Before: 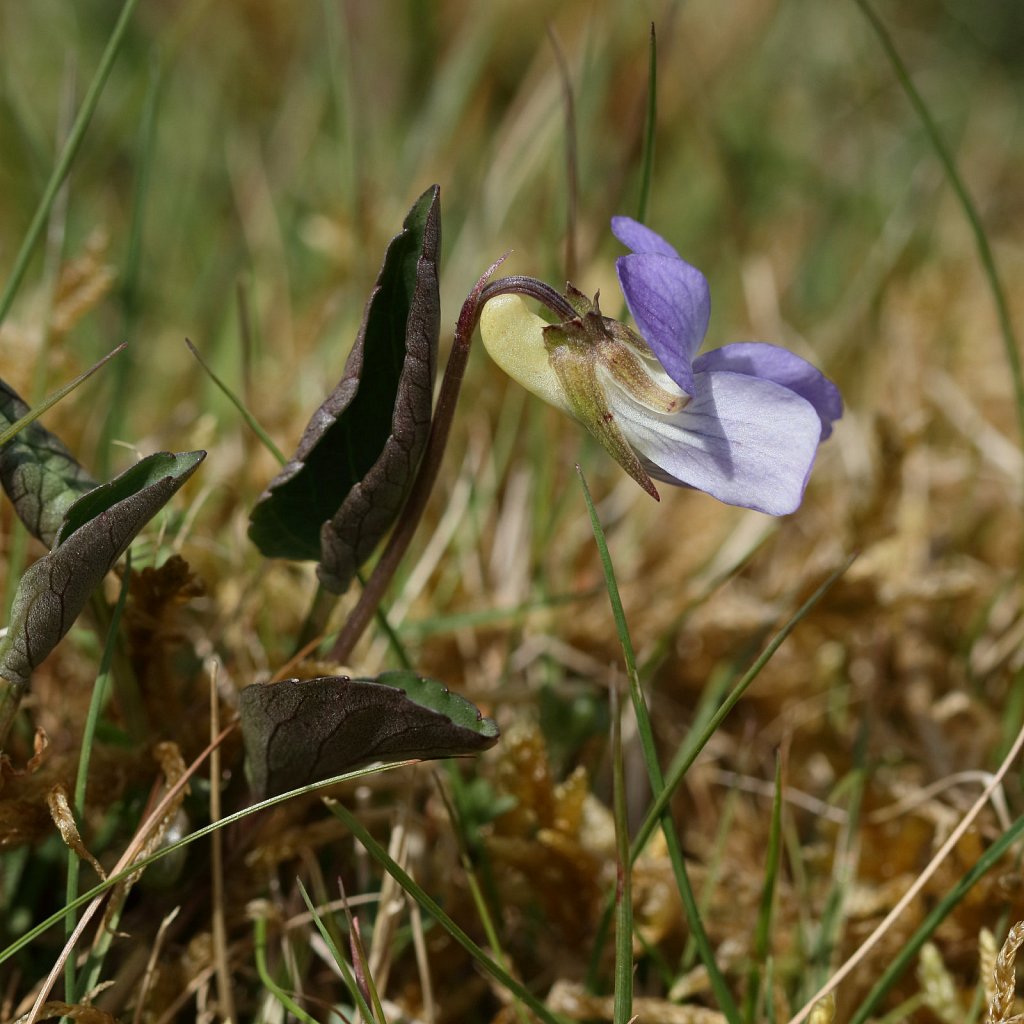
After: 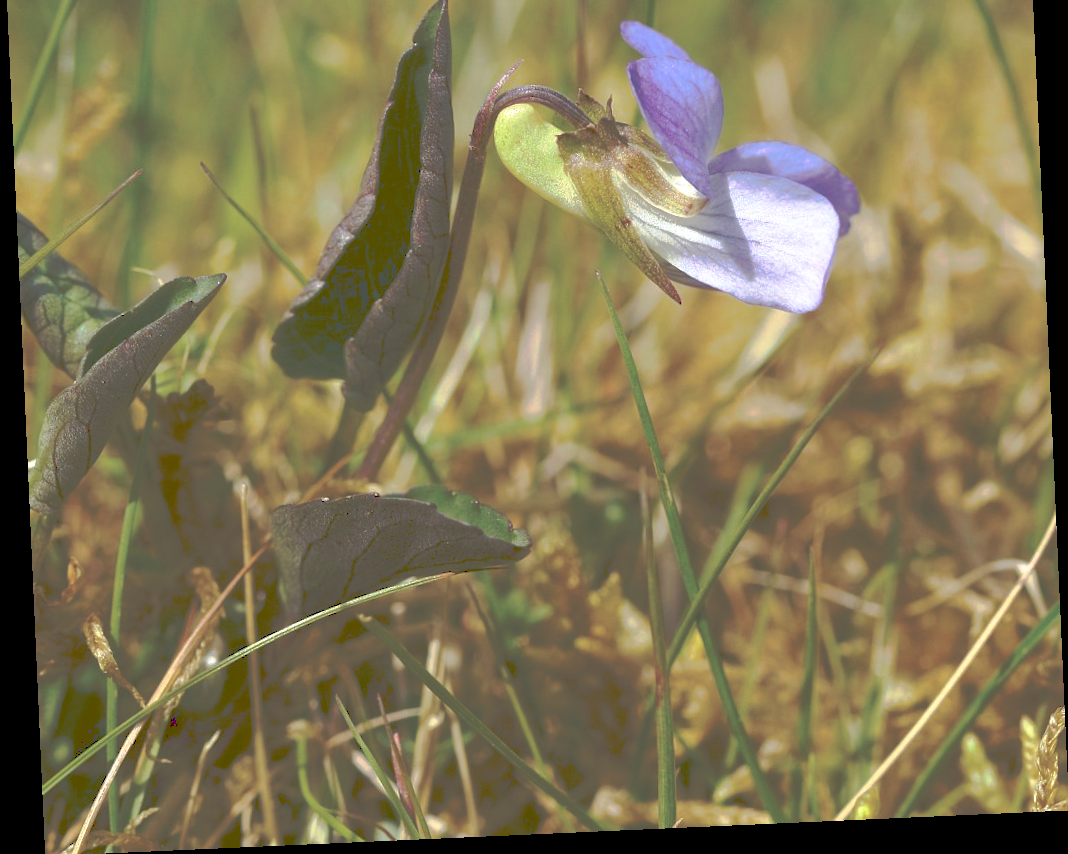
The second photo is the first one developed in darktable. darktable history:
tone curve: curves: ch0 [(0, 0) (0.003, 0.322) (0.011, 0.327) (0.025, 0.345) (0.044, 0.365) (0.069, 0.378) (0.1, 0.391) (0.136, 0.403) (0.177, 0.412) (0.224, 0.429) (0.277, 0.448) (0.335, 0.474) (0.399, 0.503) (0.468, 0.537) (0.543, 0.57) (0.623, 0.61) (0.709, 0.653) (0.801, 0.699) (0.898, 0.75) (1, 1)], preserve colors none
rotate and perspective: rotation -2.56°, automatic cropping off
color balance rgb: linear chroma grading › global chroma 9%, perceptual saturation grading › global saturation 36%, perceptual saturation grading › shadows 35%, perceptual brilliance grading › global brilliance 15%, perceptual brilliance grading › shadows -35%, global vibrance 15%
base curve: curves: ch0 [(0, 0) (0.028, 0.03) (0.121, 0.232) (0.46, 0.748) (0.859, 0.968) (1, 1)], preserve colors none
local contrast: mode bilateral grid, contrast 15, coarseness 36, detail 105%, midtone range 0.2
crop and rotate: top 19.998%
